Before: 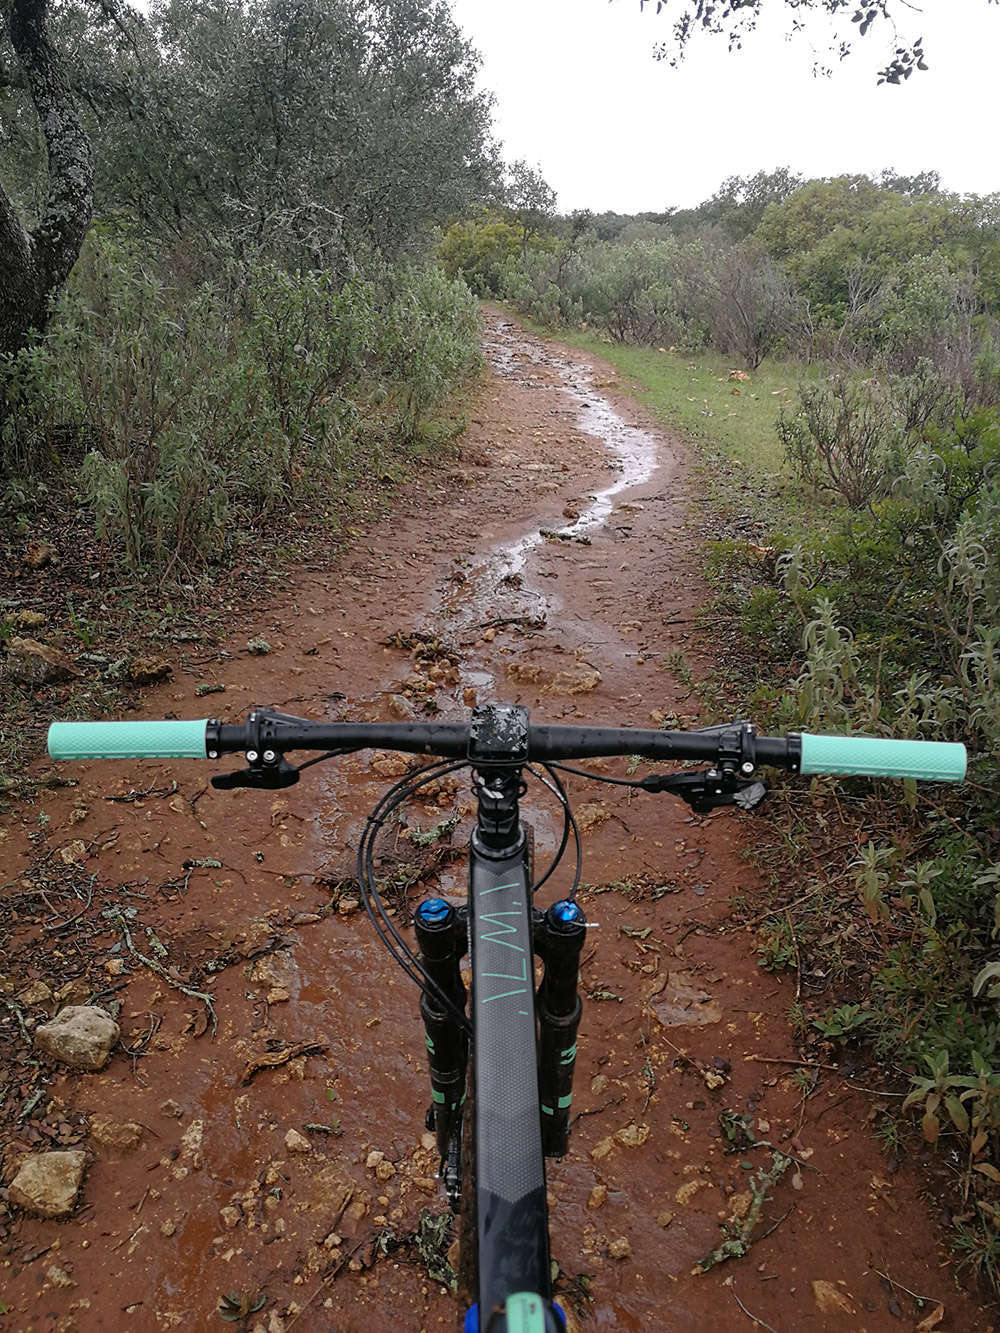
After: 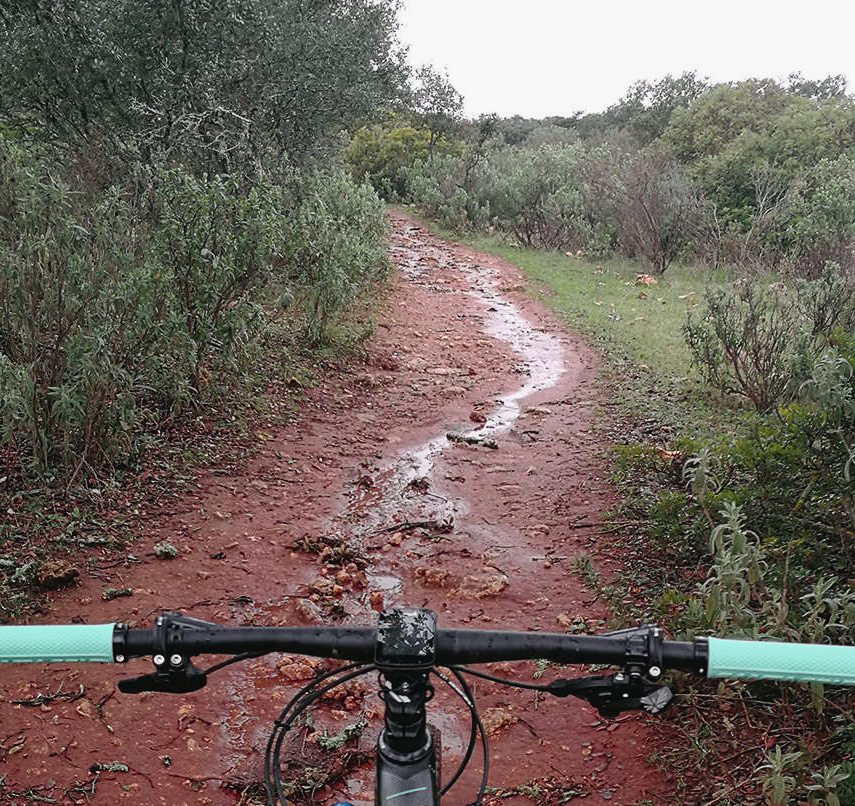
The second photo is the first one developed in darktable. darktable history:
crop and rotate: left 9.372%, top 7.263%, right 5.049%, bottom 32.262%
tone curve: curves: ch0 [(0, 0.023) (0.217, 0.19) (0.754, 0.801) (1, 0.977)]; ch1 [(0, 0) (0.392, 0.398) (0.5, 0.5) (0.521, 0.529) (0.56, 0.592) (1, 1)]; ch2 [(0, 0) (0.5, 0.5) (0.579, 0.561) (0.65, 0.657) (1, 1)], color space Lab, independent channels, preserve colors none
